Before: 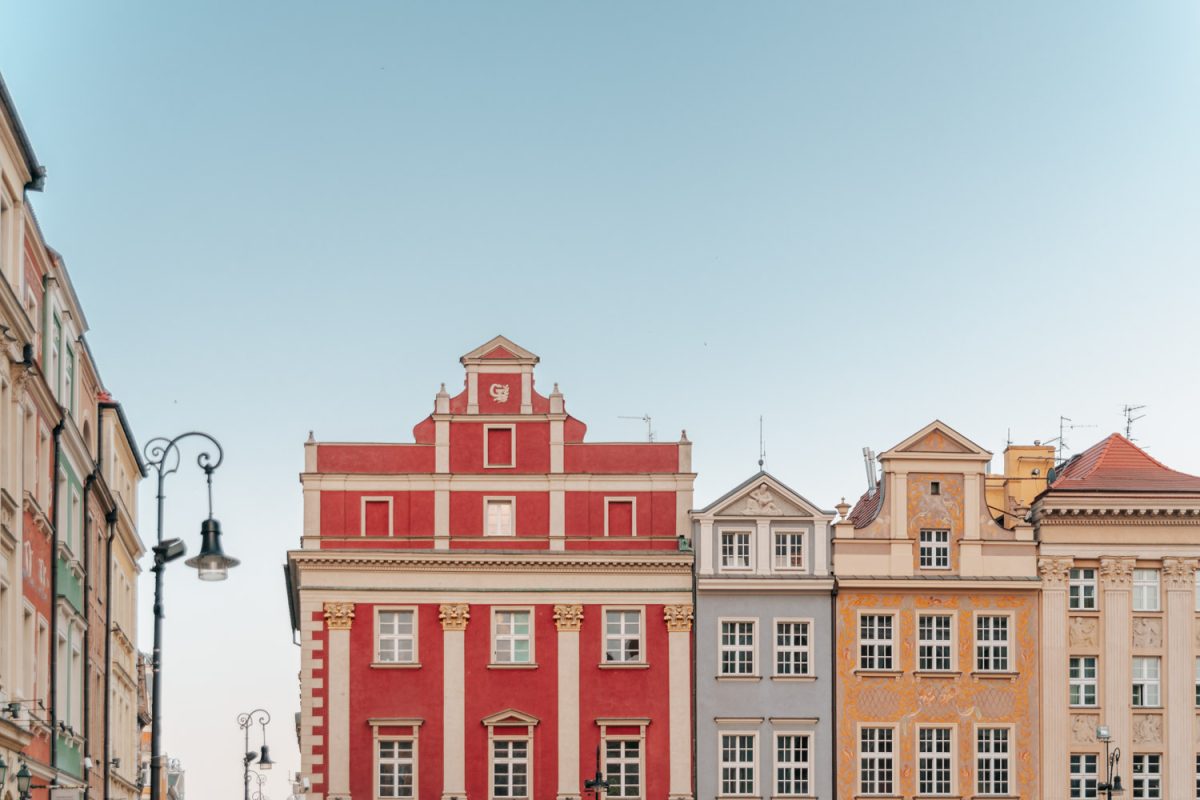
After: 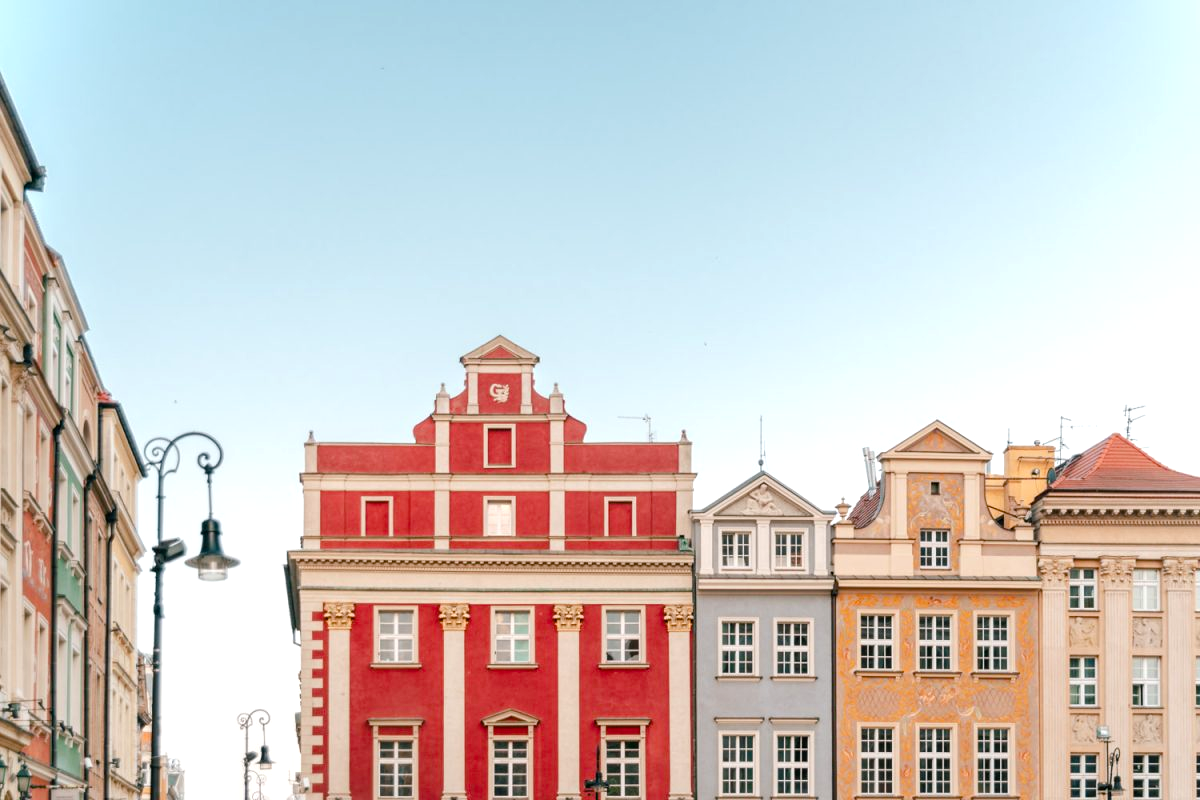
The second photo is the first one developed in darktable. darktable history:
color balance rgb: shadows lift › luminance -7.792%, shadows lift › chroma 2.148%, shadows lift › hue 164.89°, perceptual saturation grading › global saturation 20%, perceptual saturation grading › highlights -25.326%, perceptual saturation grading › shadows 25.978%
tone equalizer: -8 EV -0.406 EV, -7 EV -0.369 EV, -6 EV -0.305 EV, -5 EV -0.225 EV, -3 EV 0.243 EV, -2 EV 0.344 EV, -1 EV 0.407 EV, +0 EV 0.406 EV
